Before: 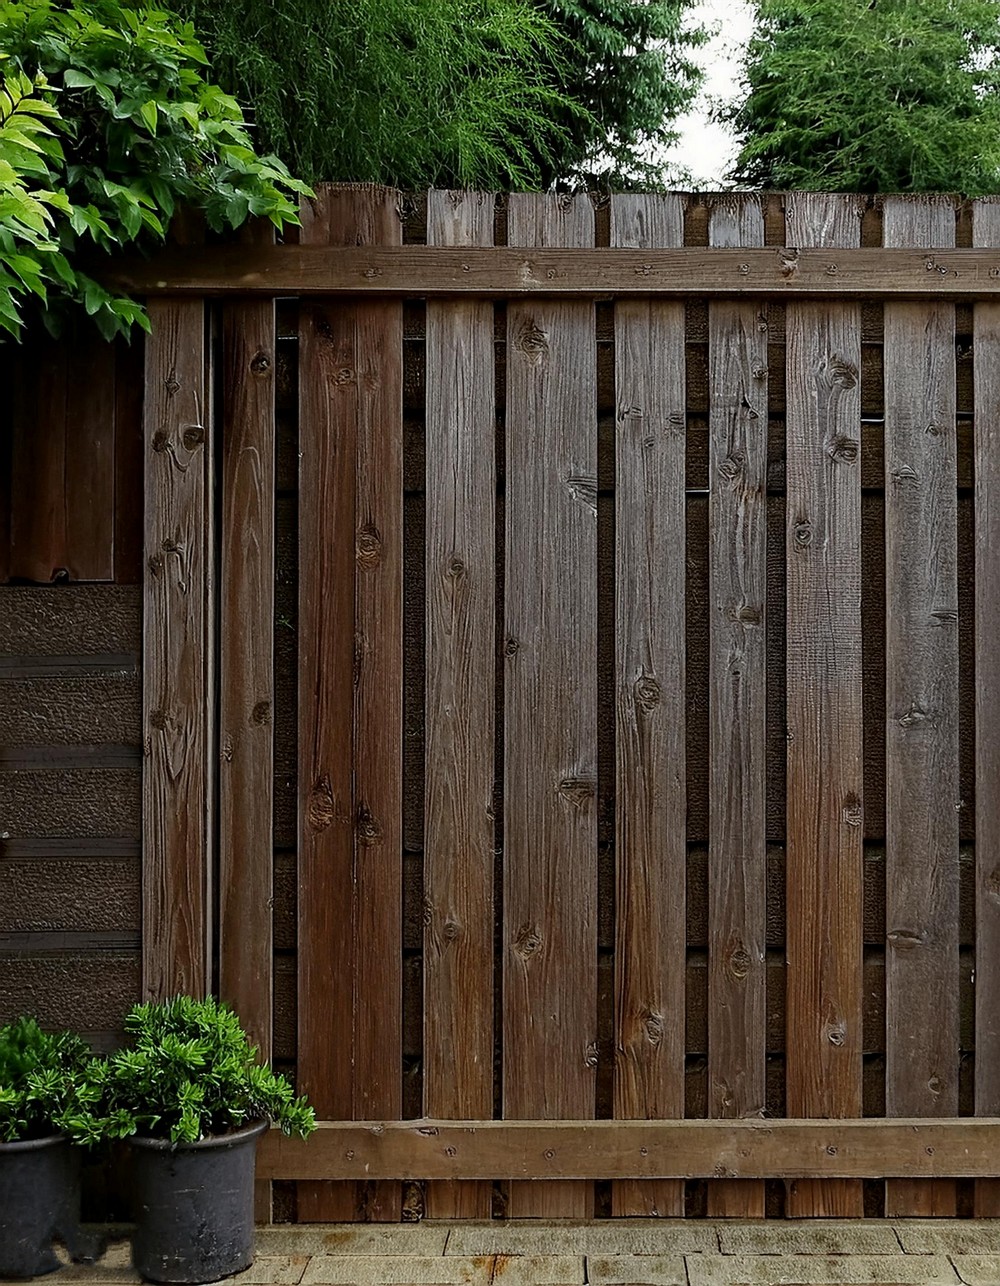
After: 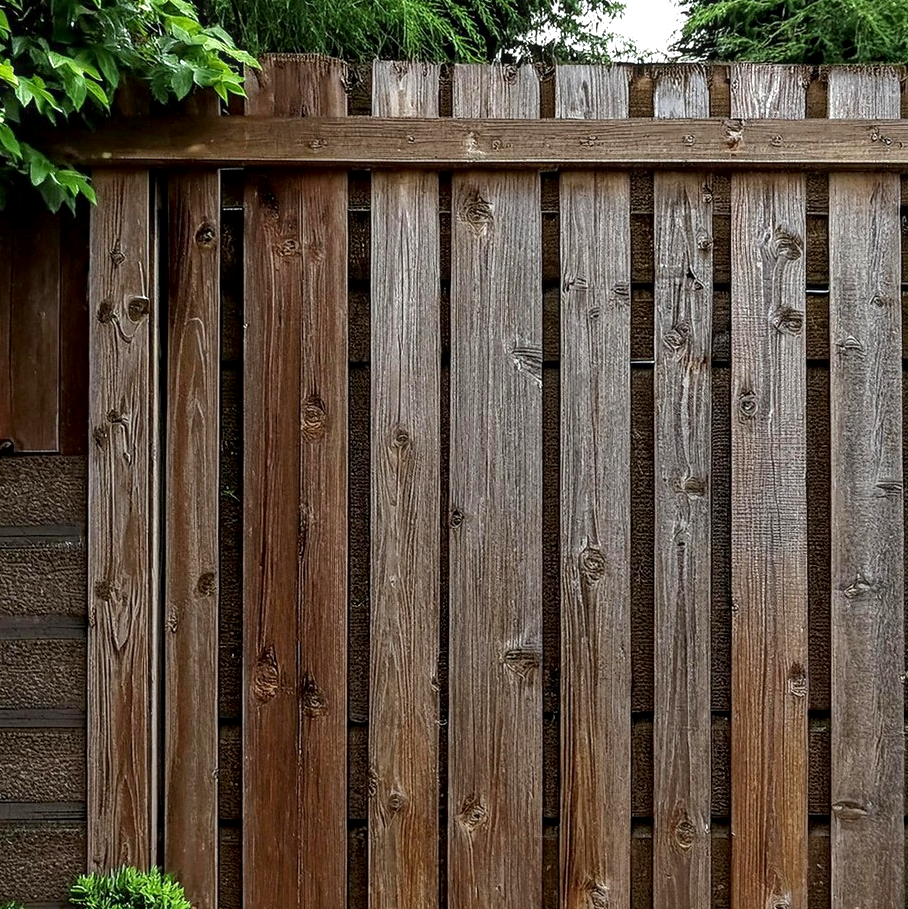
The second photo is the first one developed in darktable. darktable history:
tone curve: curves: ch0 [(0, 0) (0.003, 0.013) (0.011, 0.017) (0.025, 0.028) (0.044, 0.049) (0.069, 0.07) (0.1, 0.103) (0.136, 0.143) (0.177, 0.186) (0.224, 0.232) (0.277, 0.282) (0.335, 0.333) (0.399, 0.405) (0.468, 0.477) (0.543, 0.54) (0.623, 0.627) (0.709, 0.709) (0.801, 0.798) (0.898, 0.902) (1, 1)], color space Lab, linked channels, preserve colors none
local contrast: detail 130%
exposure: exposure 0.735 EV, compensate highlight preservation false
crop: left 5.557%, top 10.107%, right 3.619%, bottom 19.152%
